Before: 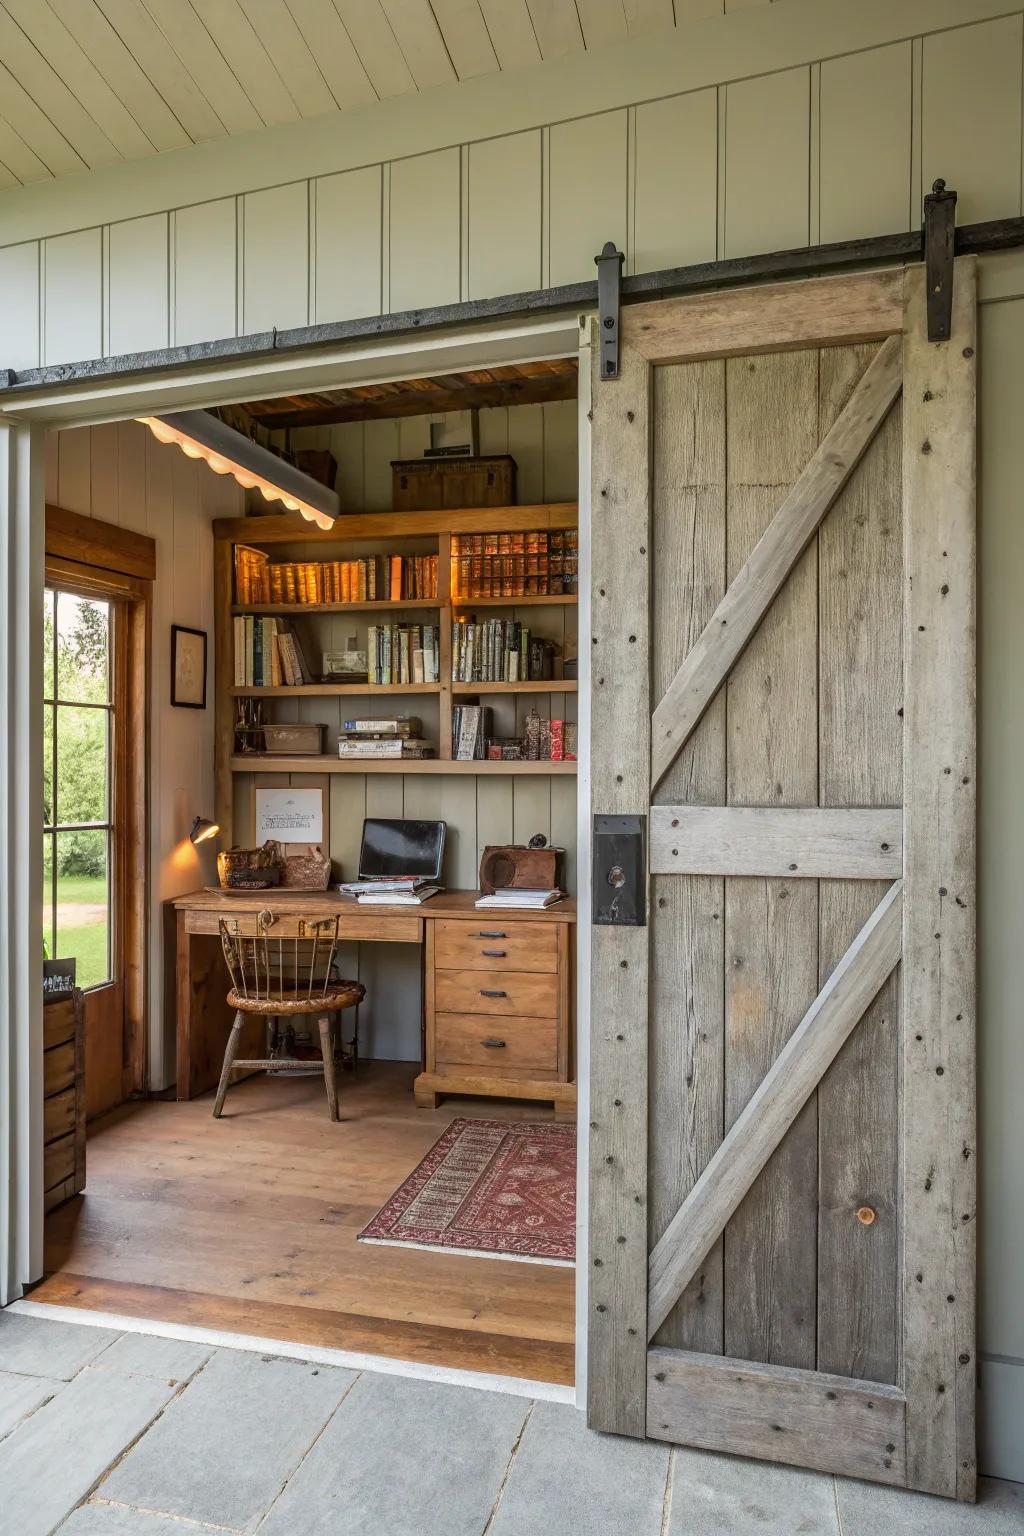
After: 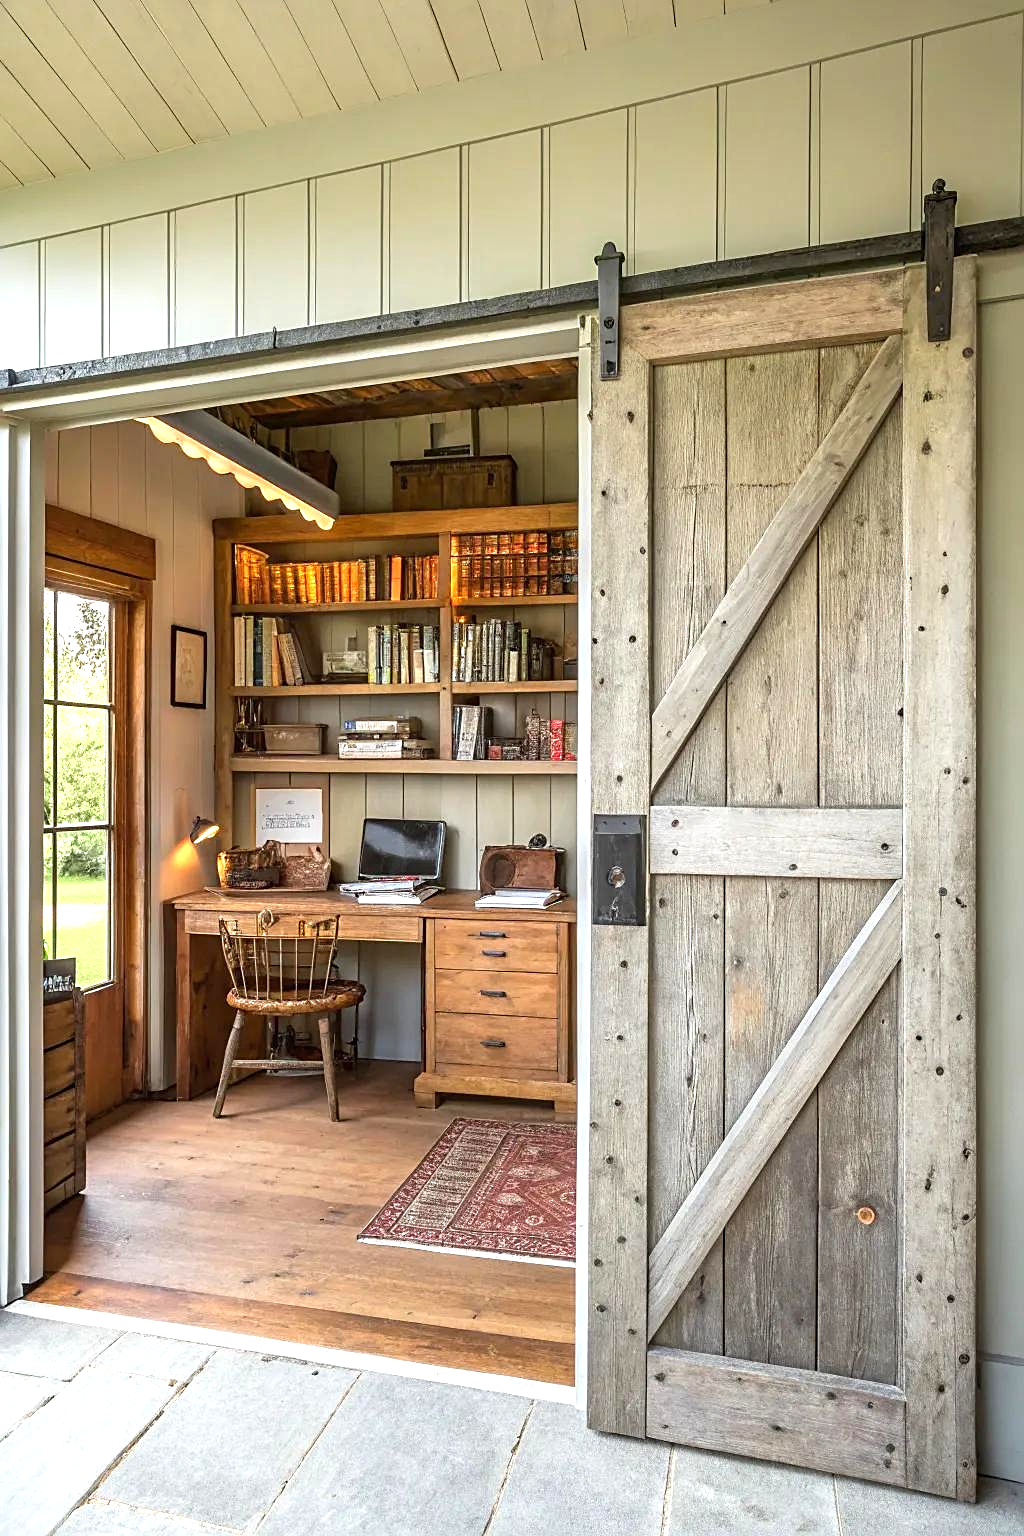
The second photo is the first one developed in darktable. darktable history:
exposure: exposure 0.773 EV, compensate highlight preservation false
sharpen: on, module defaults
